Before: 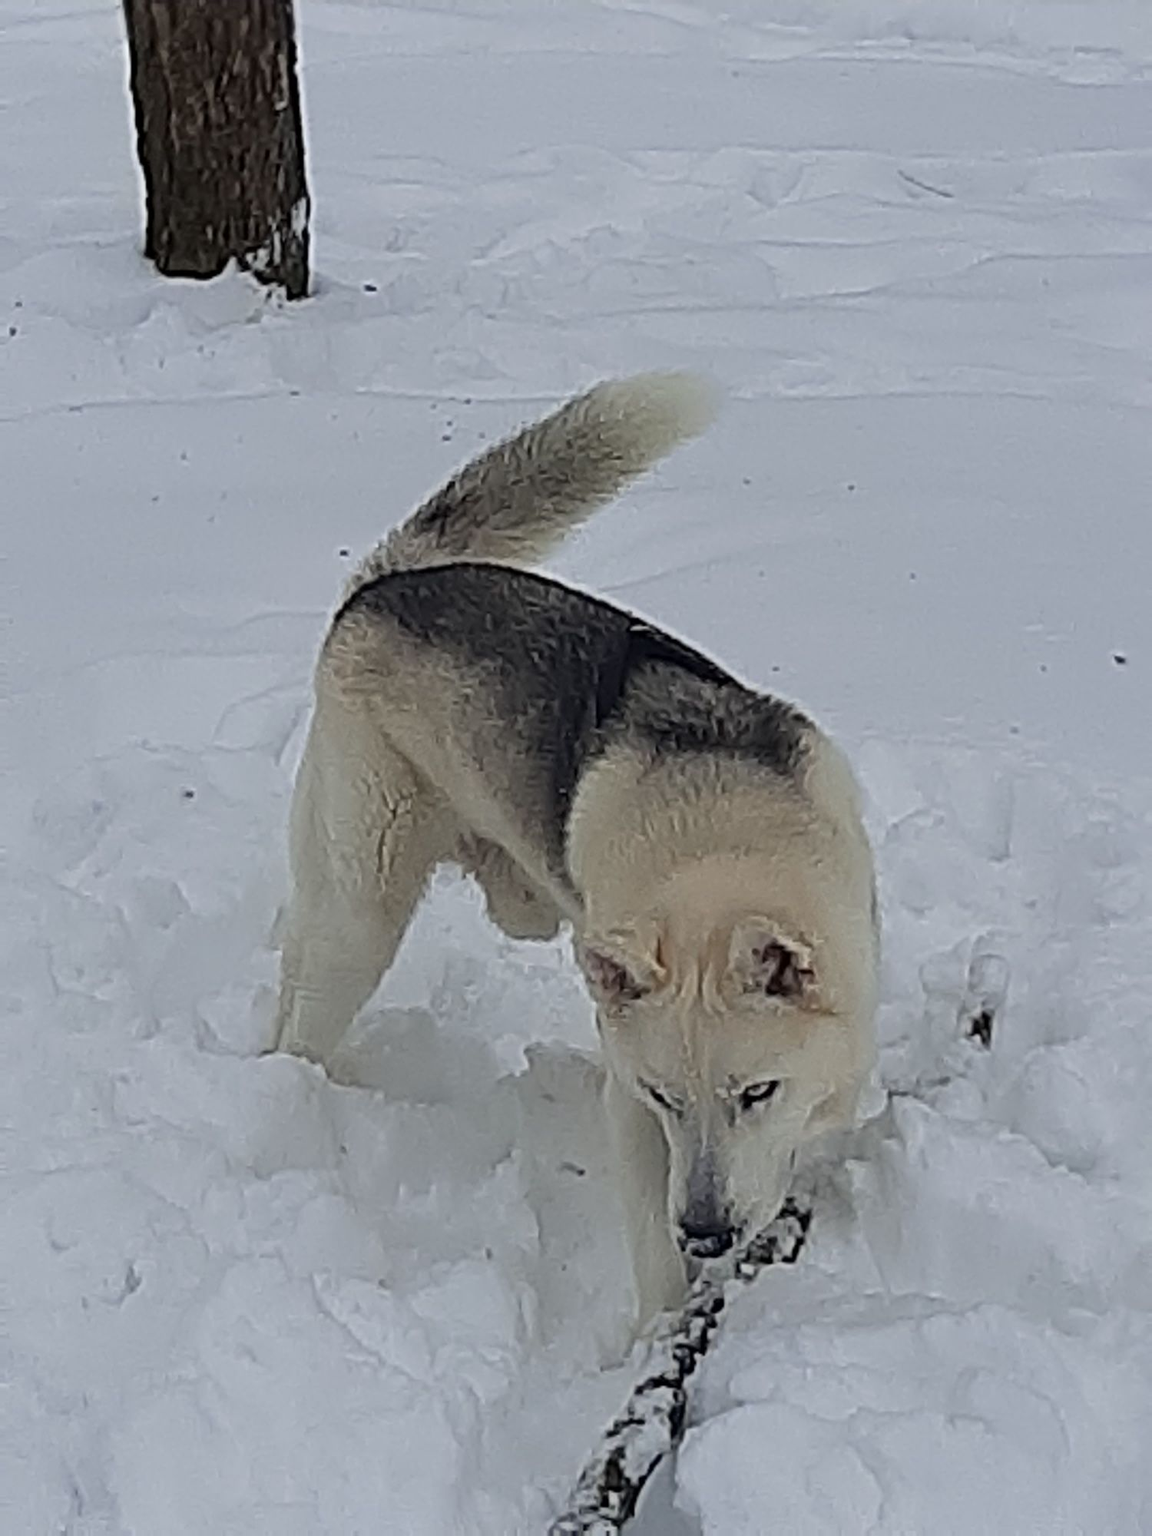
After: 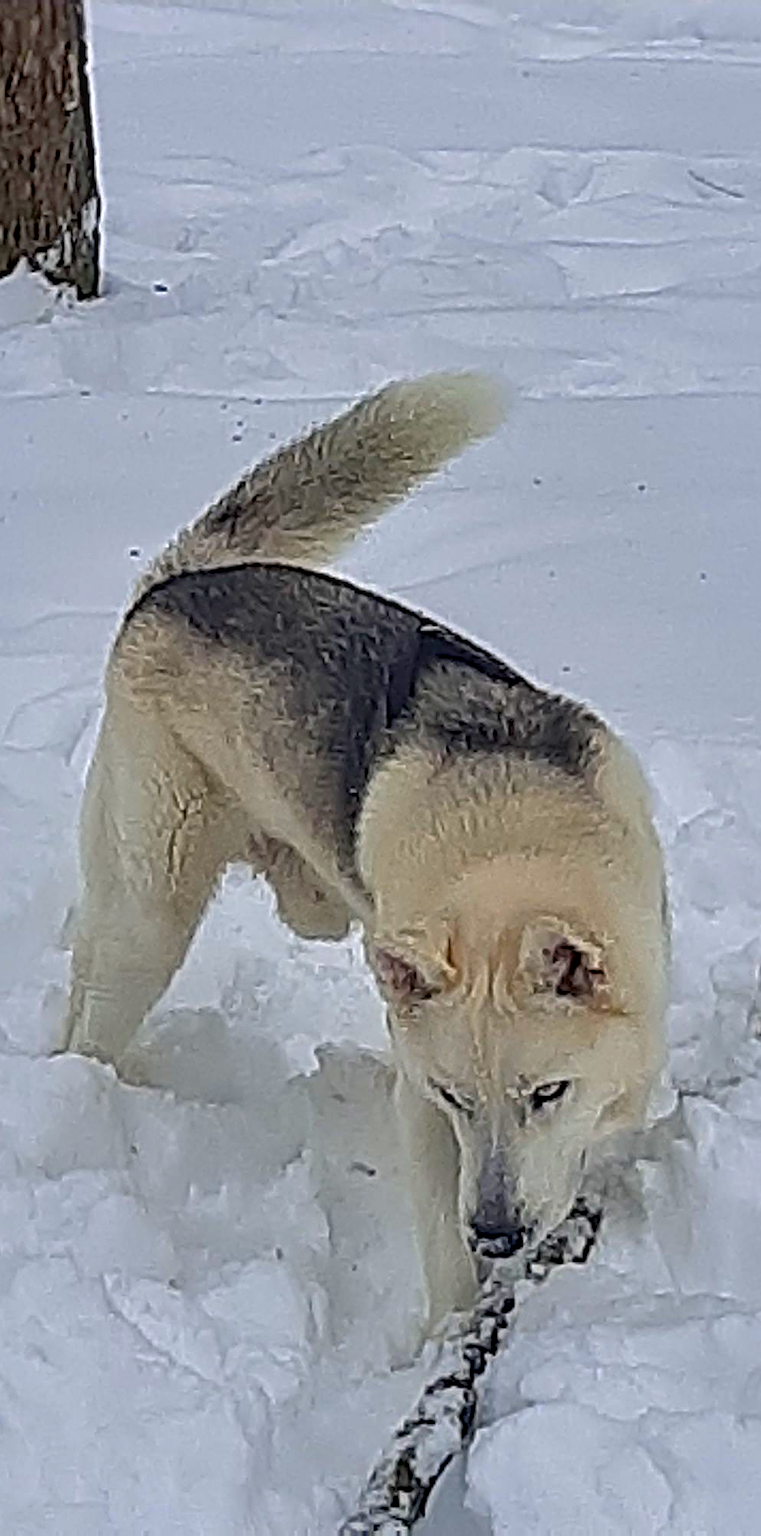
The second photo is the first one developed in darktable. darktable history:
crop and rotate: left 18.211%, right 15.712%
sharpen: on, module defaults
local contrast: on, module defaults
color balance rgb: highlights gain › chroma 0.258%, highlights gain › hue 330.88°, perceptual saturation grading › global saturation 30.949%, perceptual brilliance grading › global brilliance 10.325%, perceptual brilliance grading › shadows 14.432%, global vibrance 19.087%
shadows and highlights: on, module defaults
